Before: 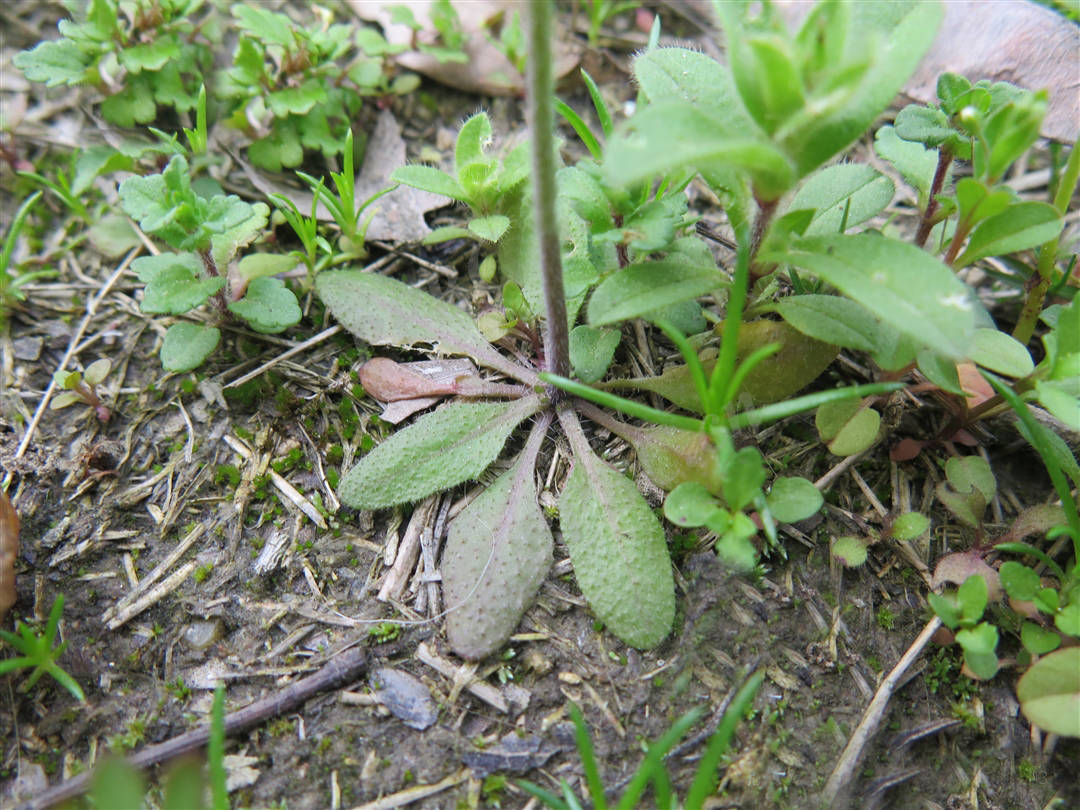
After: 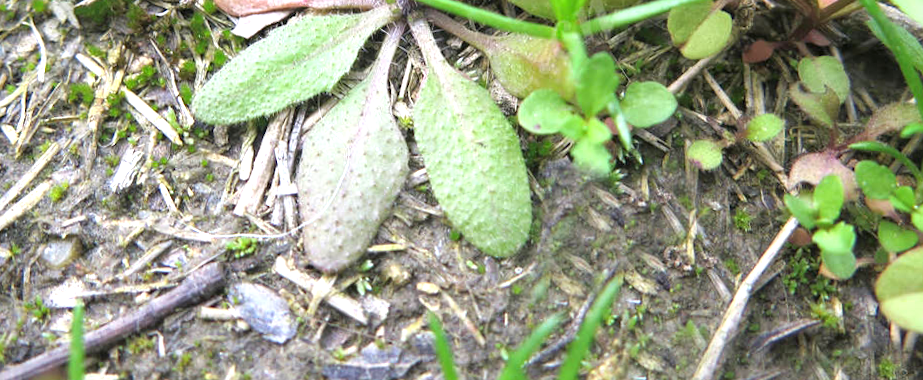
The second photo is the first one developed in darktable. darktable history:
exposure: exposure 1 EV, compensate highlight preservation false
rotate and perspective: rotation -1.42°, crop left 0.016, crop right 0.984, crop top 0.035, crop bottom 0.965
crop and rotate: left 13.306%, top 48.129%, bottom 2.928%
